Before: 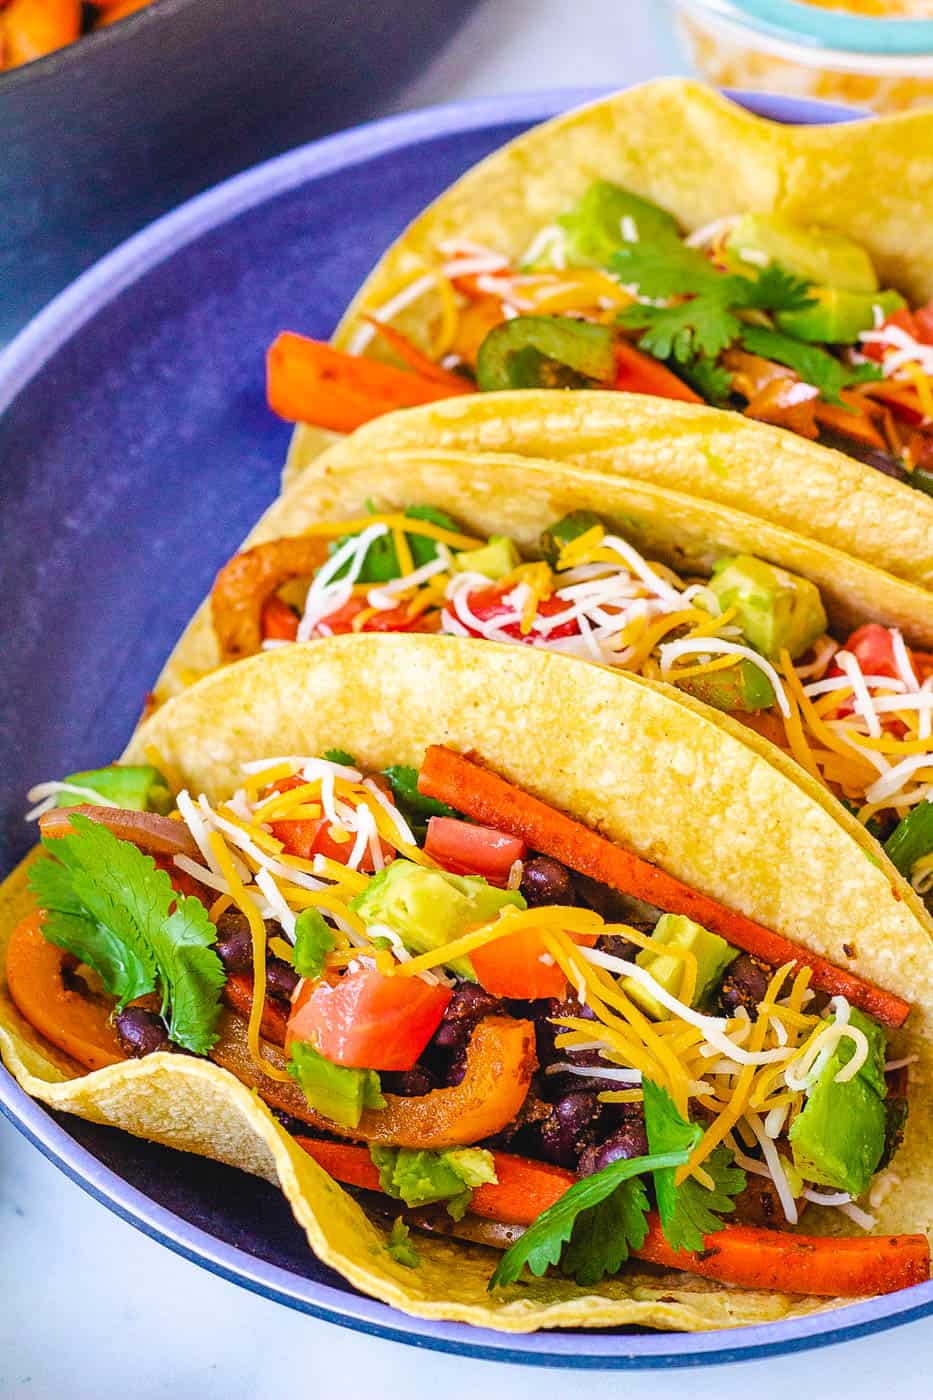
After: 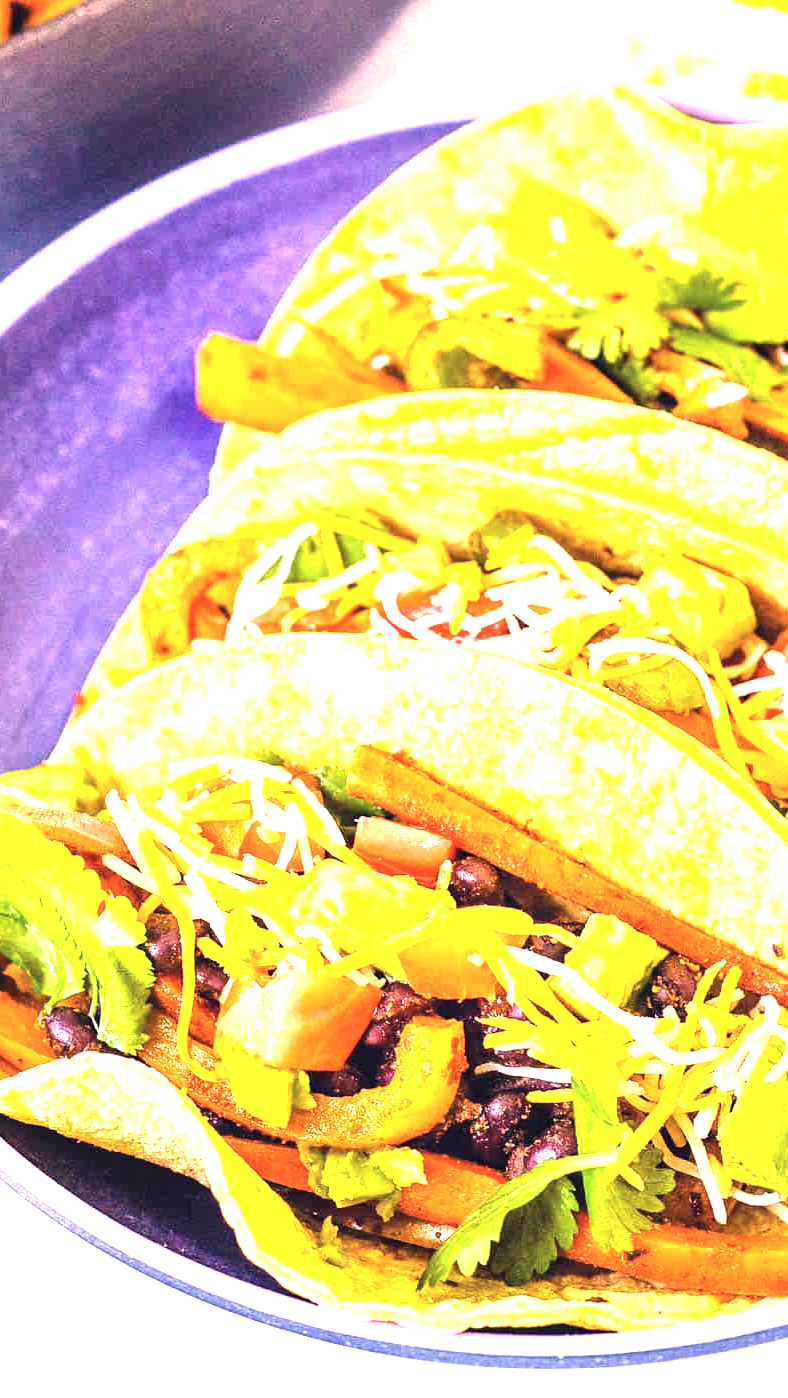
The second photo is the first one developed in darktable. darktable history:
color correction: highlights a* 20.23, highlights b* 27.42, shadows a* 3.4, shadows b* -17.11, saturation 0.733
exposure: black level correction 0.001, exposure 1.64 EV, compensate exposure bias true, compensate highlight preservation false
crop: left 7.618%, right 7.861%
tone equalizer: -8 EV -0.444 EV, -7 EV -0.364 EV, -6 EV -0.293 EV, -5 EV -0.231 EV, -3 EV 0.192 EV, -2 EV 0.333 EV, -1 EV 0.378 EV, +0 EV 0.446 EV, edges refinement/feathering 500, mask exposure compensation -1.57 EV, preserve details no
